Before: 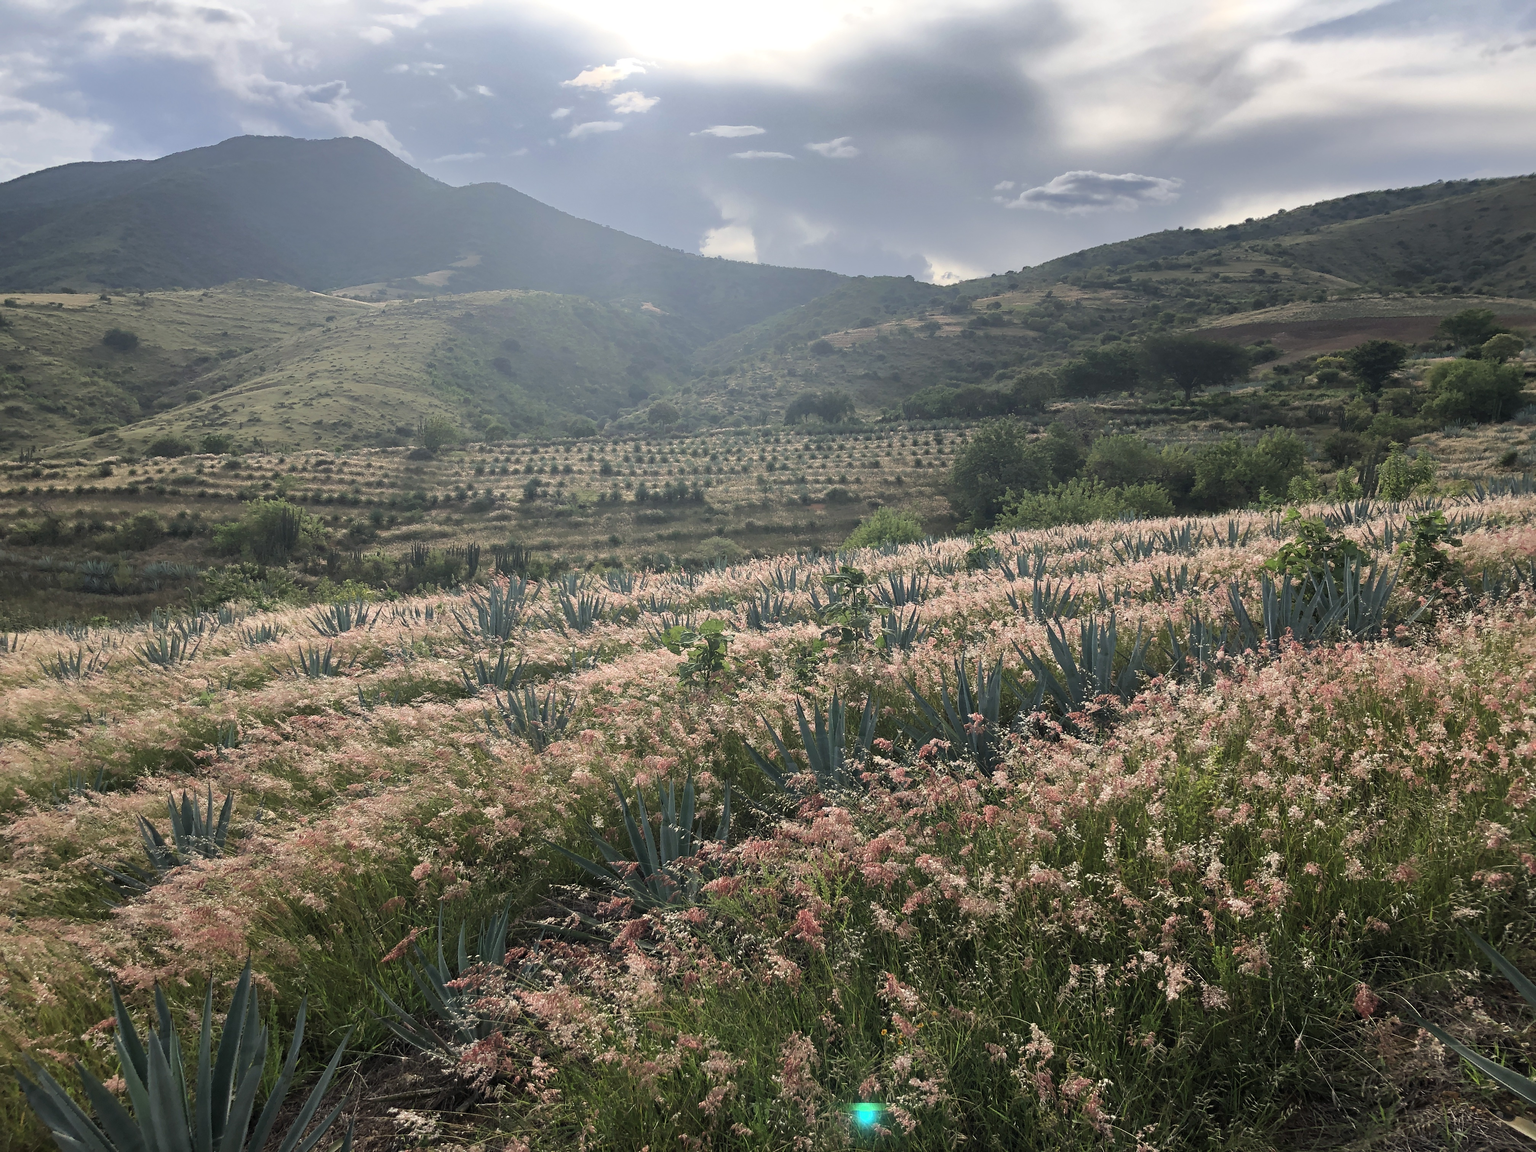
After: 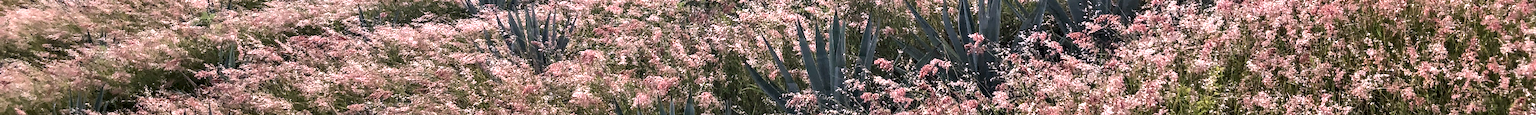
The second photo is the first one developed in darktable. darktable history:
white balance: red 1.066, blue 1.119
local contrast: highlights 65%, shadows 54%, detail 169%, midtone range 0.514
crop and rotate: top 59.084%, bottom 30.916%
